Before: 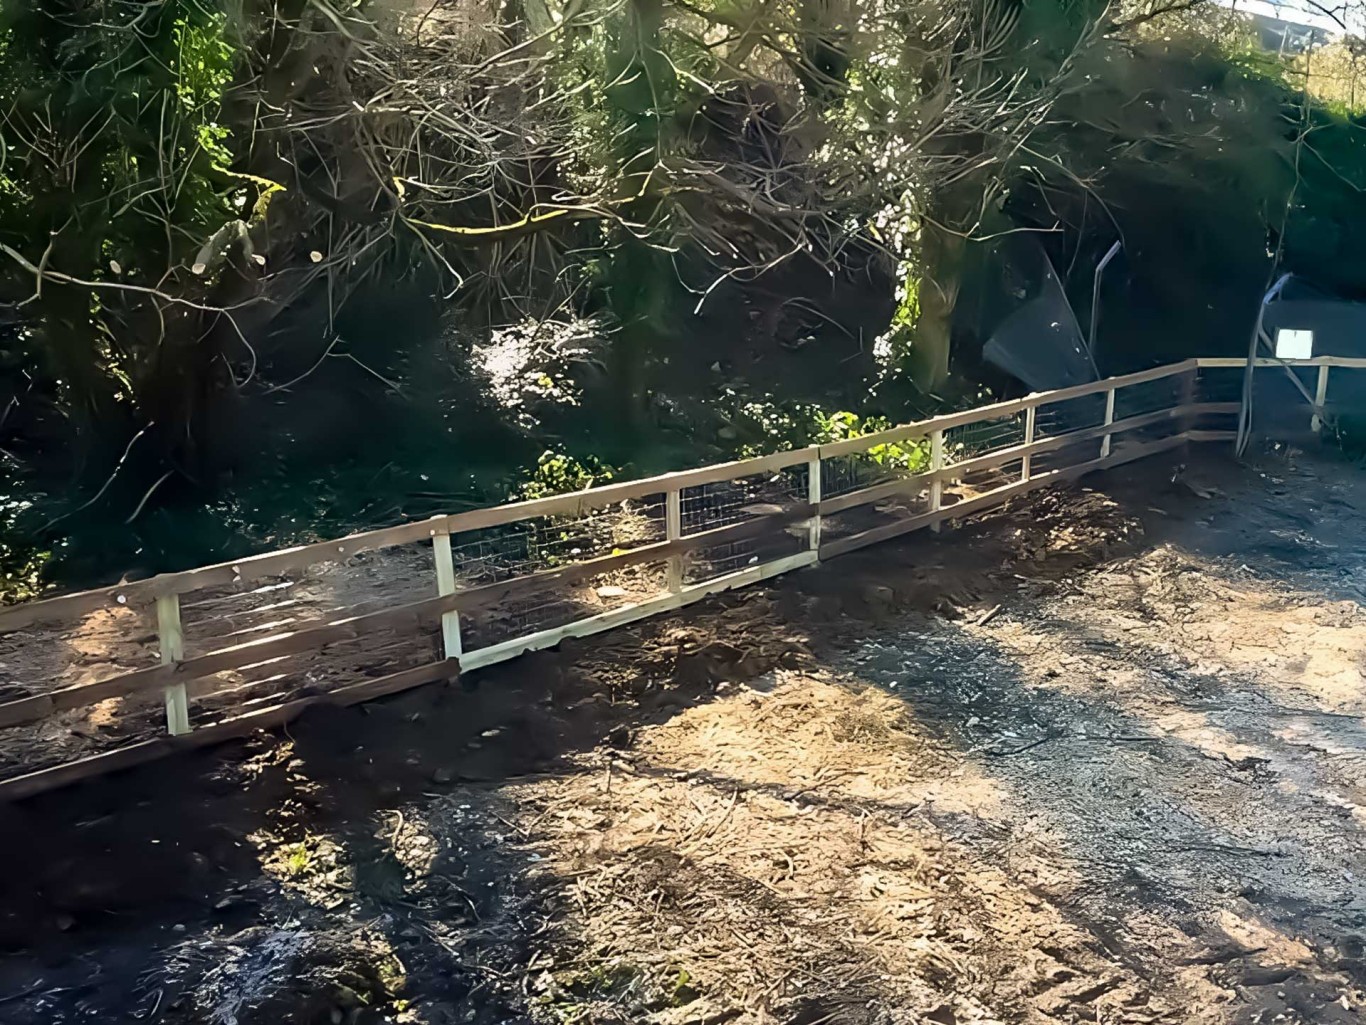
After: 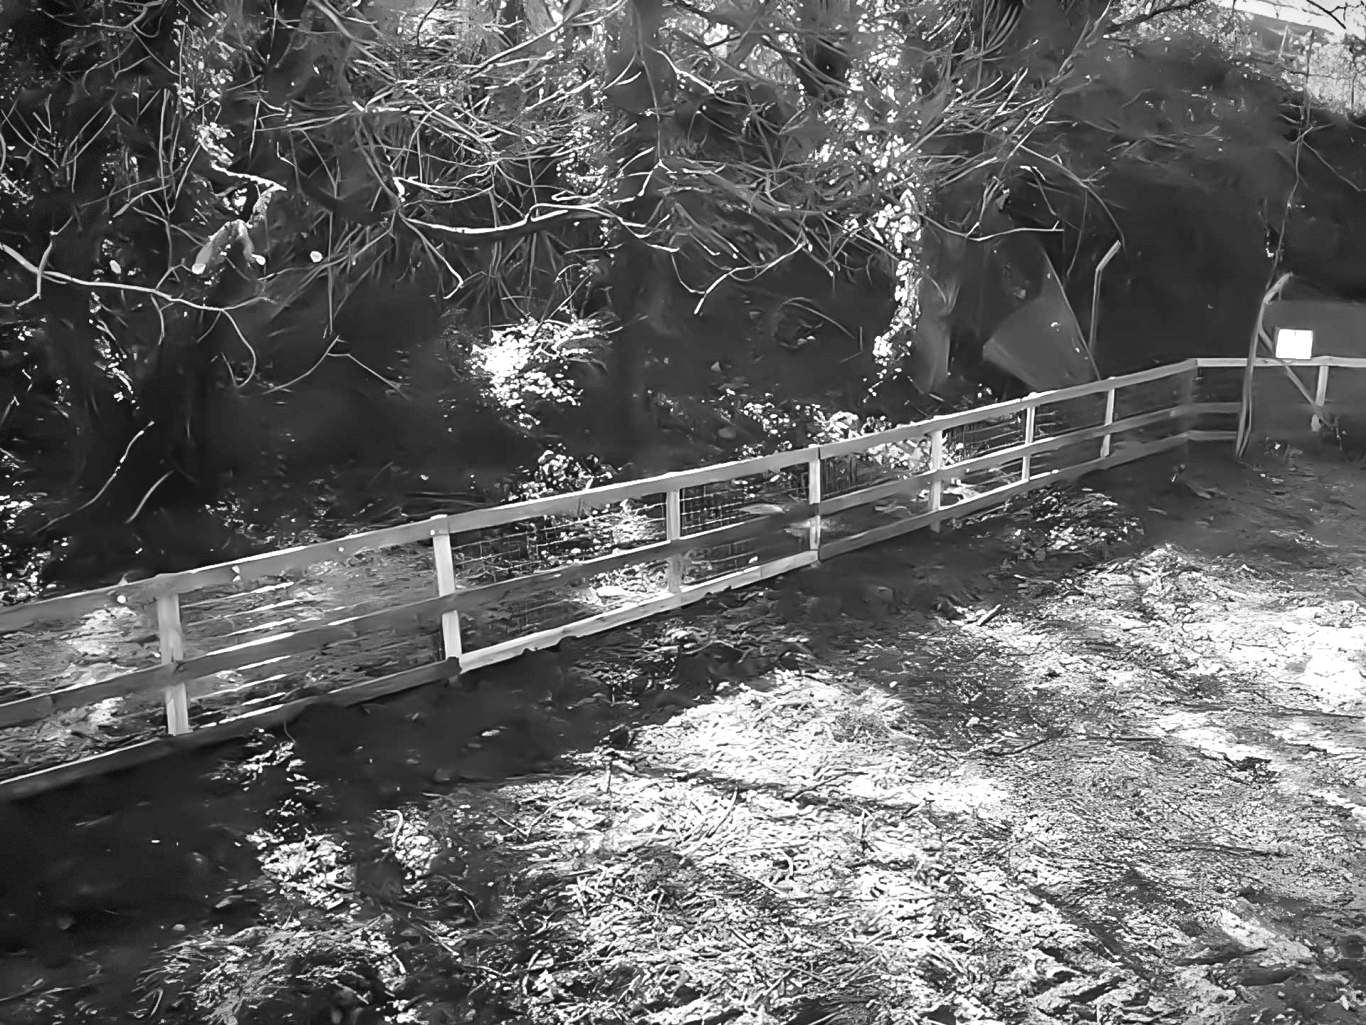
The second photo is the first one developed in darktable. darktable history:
exposure: black level correction -0.002, exposure 0.708 EV, compensate exposure bias true, compensate highlight preservation false
color calibration: output gray [0.18, 0.41, 0.41, 0], gray › normalize channels true, illuminant same as pipeline (D50), adaptation XYZ, x 0.346, y 0.359, gamut compression 0
shadows and highlights: highlights color adjustment 0%, soften with gaussian
tone equalizer: on, module defaults
vignetting: fall-off start 100%, brightness -0.406, saturation -0.3, width/height ratio 1.324, dithering 8-bit output, unbound false
